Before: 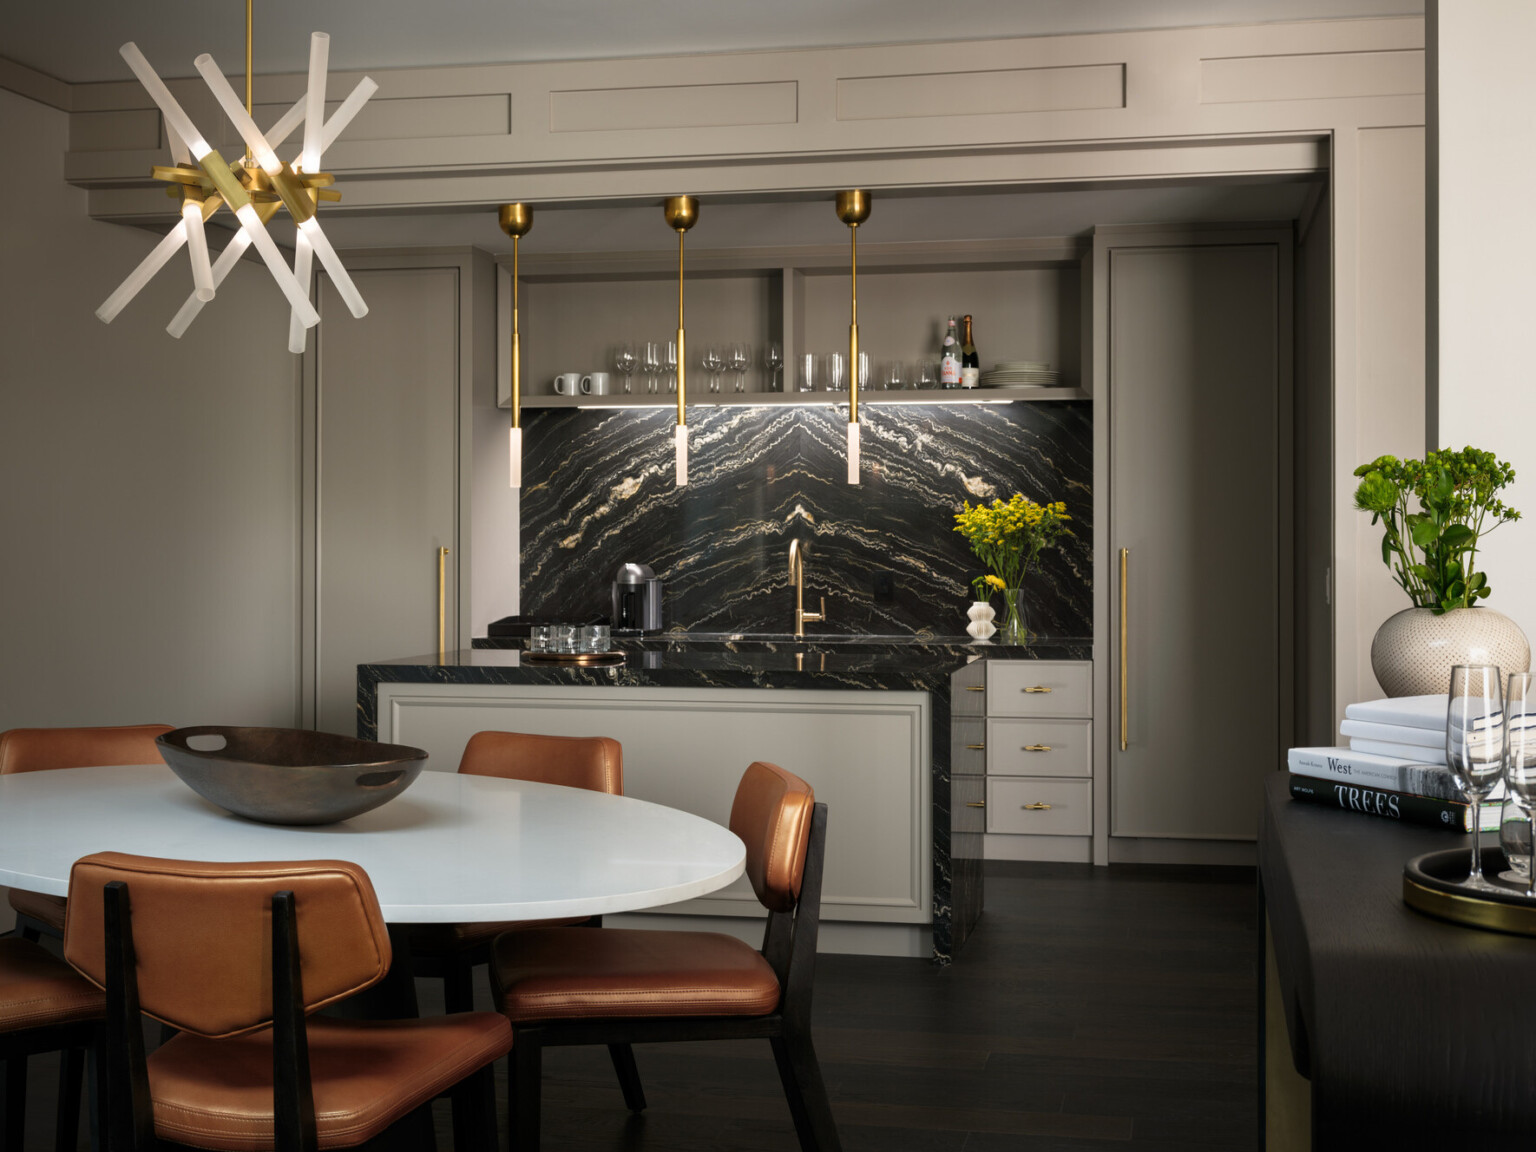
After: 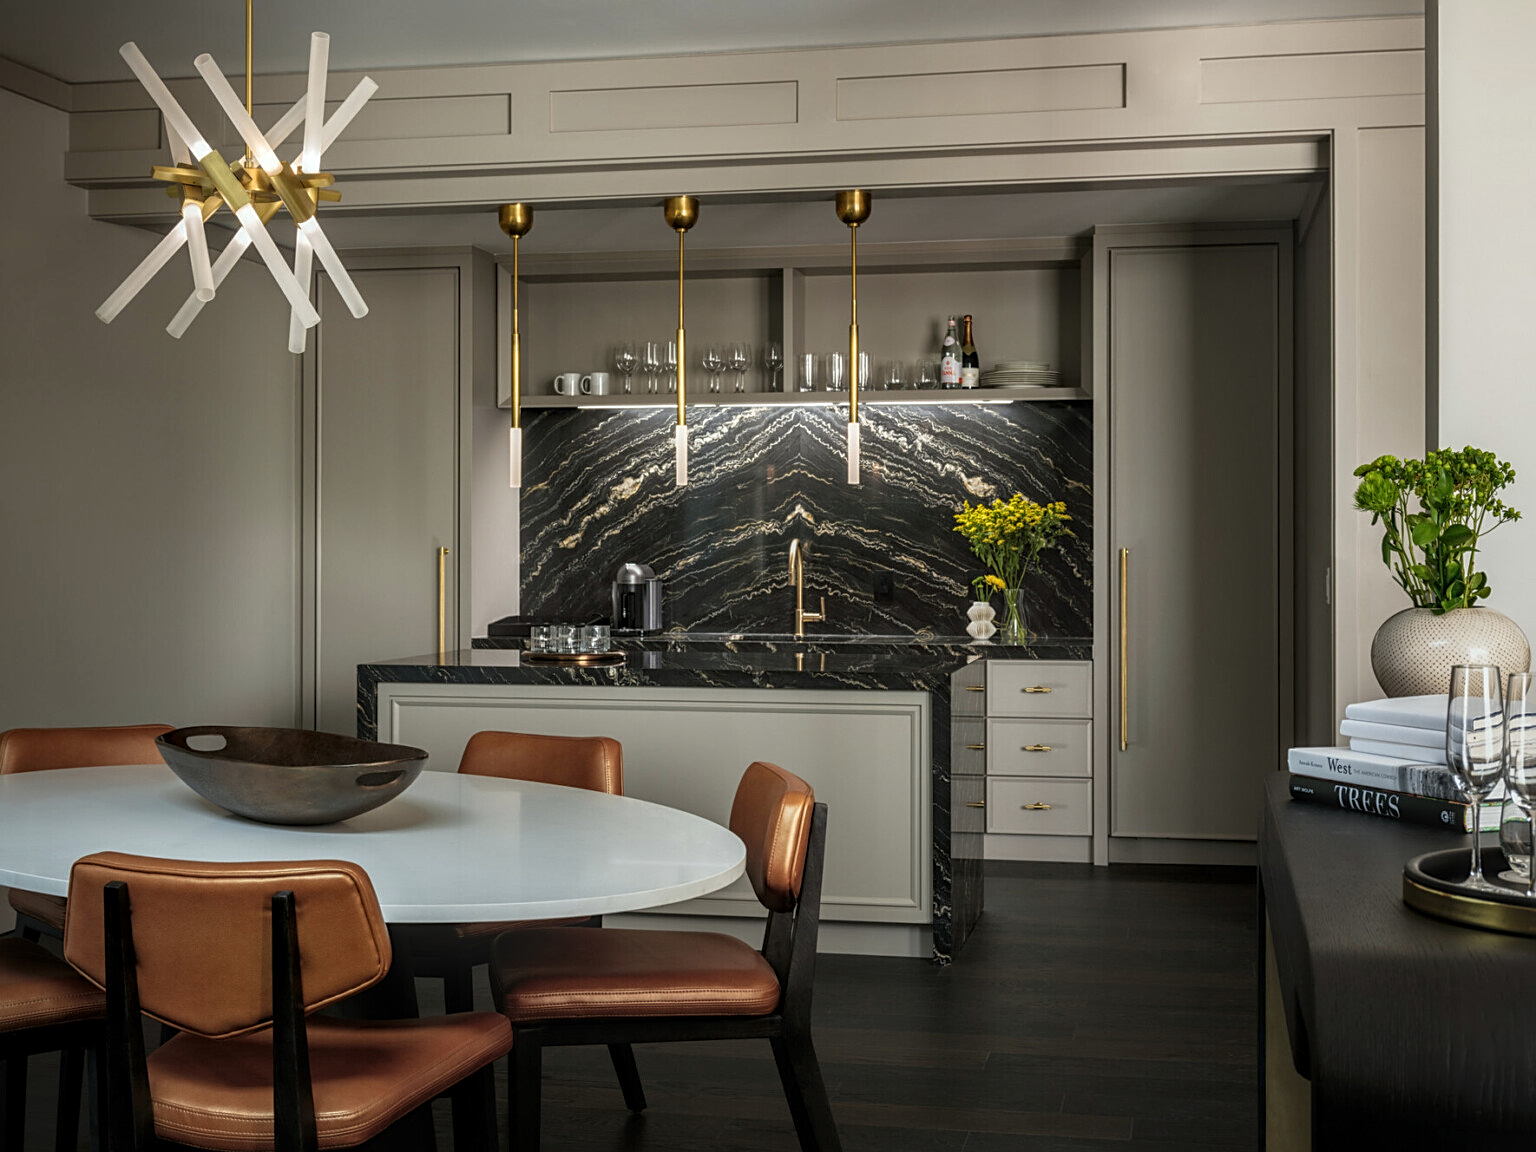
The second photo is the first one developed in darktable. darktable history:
white balance: red 0.978, blue 0.999
local contrast: highlights 0%, shadows 0%, detail 133%
sharpen: on, module defaults
